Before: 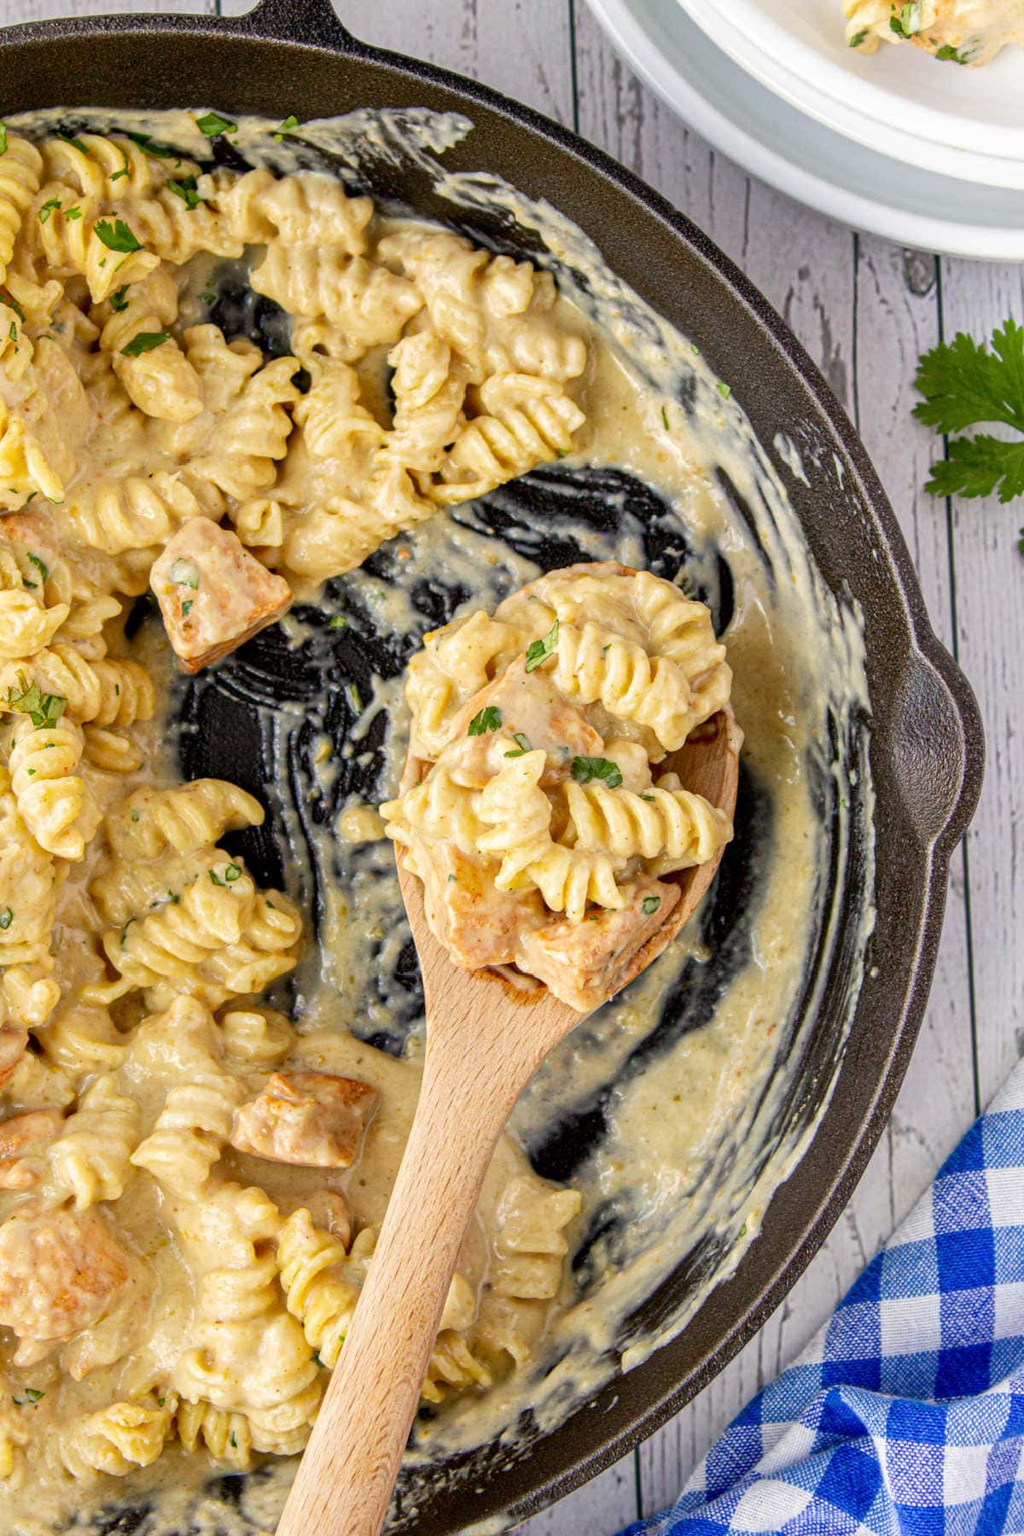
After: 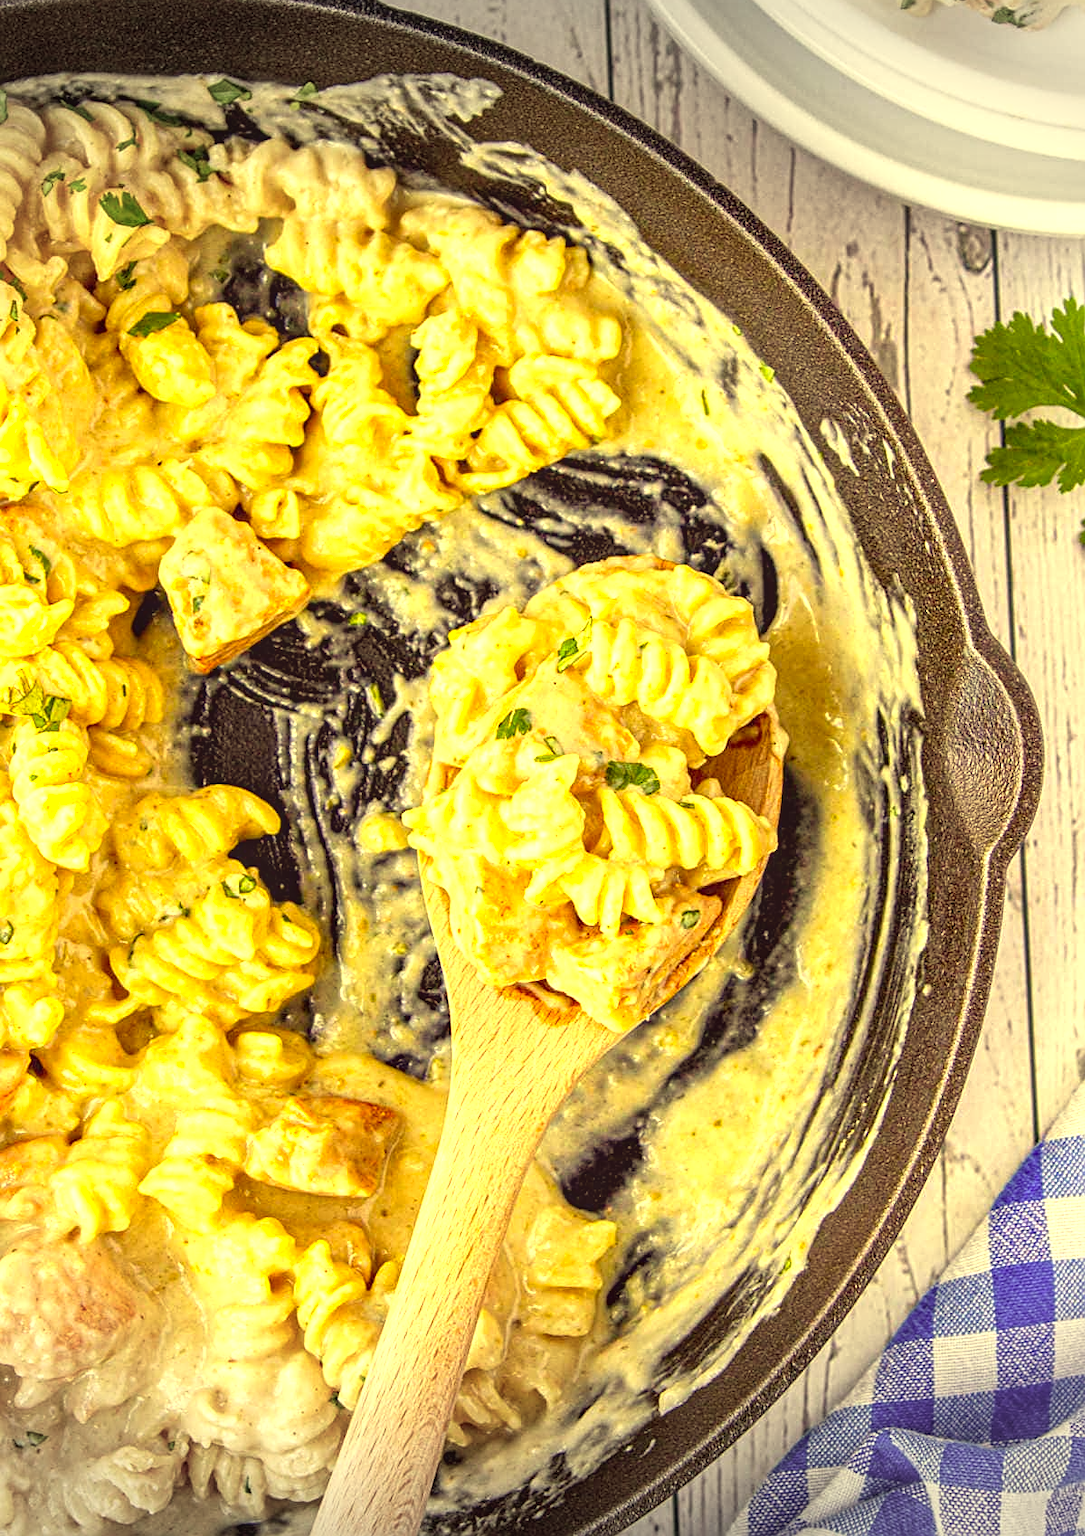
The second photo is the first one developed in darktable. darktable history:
sharpen: amount 0.497
contrast brightness saturation: contrast 0.01, saturation -0.061
exposure: black level correction 0, exposure 0.929 EV, compensate exposure bias true, compensate highlight preservation false
crop and rotate: top 2.553%, bottom 3.081%
color correction: highlights a* -0.521, highlights b* 39.99, shadows a* 9.88, shadows b* -0.644
local contrast: detail 109%
vignetting: fall-off start 99.58%, width/height ratio 1.326
